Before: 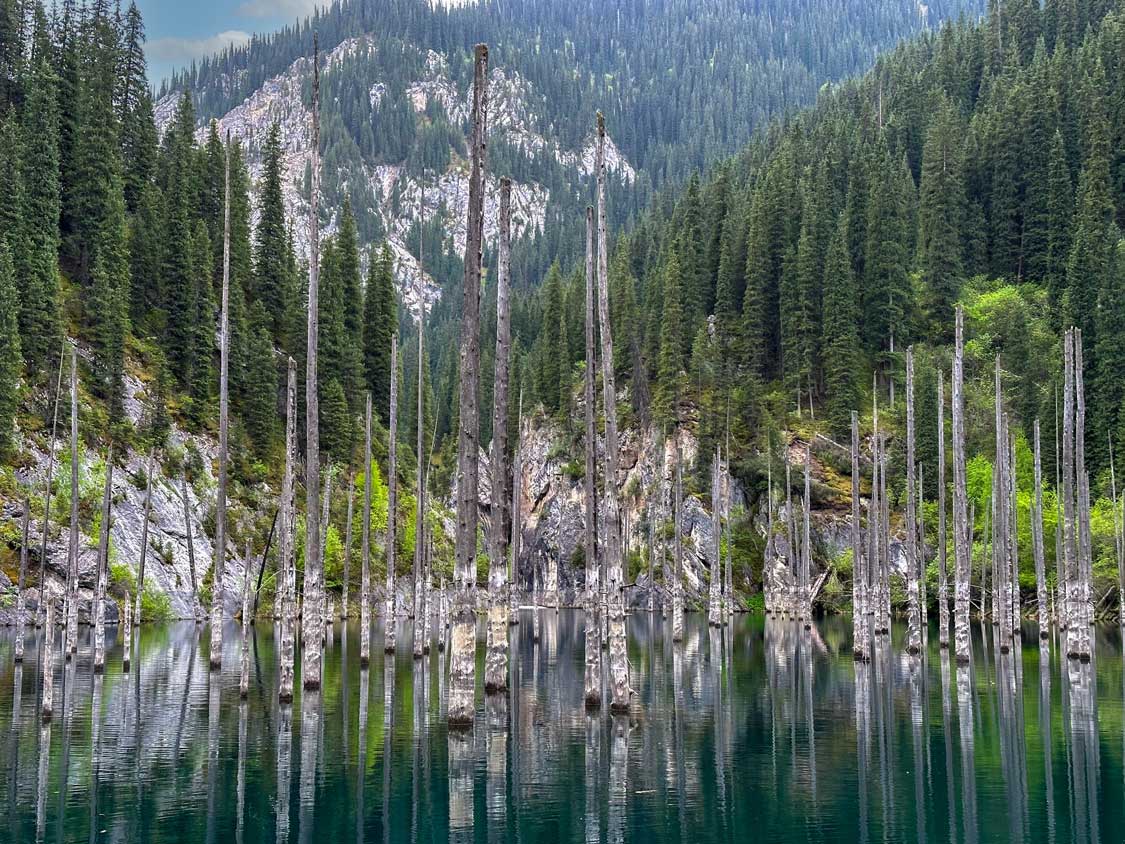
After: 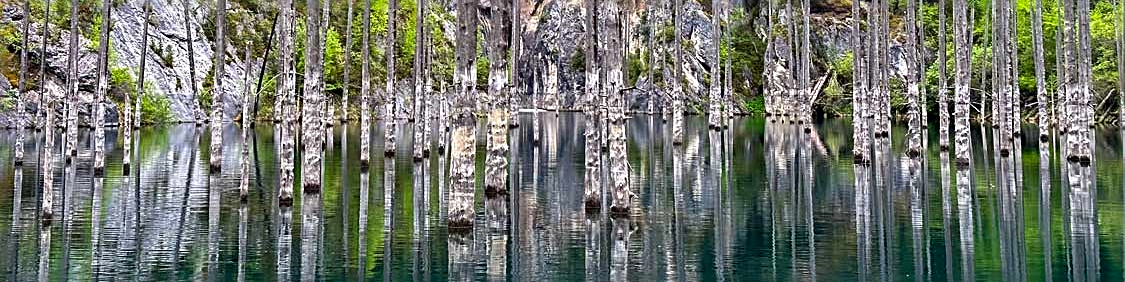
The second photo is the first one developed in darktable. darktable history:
crop and rotate: top 58.916%, bottom 7.582%
sharpen: radius 2.806, amount 0.708
contrast brightness saturation: contrast 0.102, brightness 0.026, saturation 0.086
